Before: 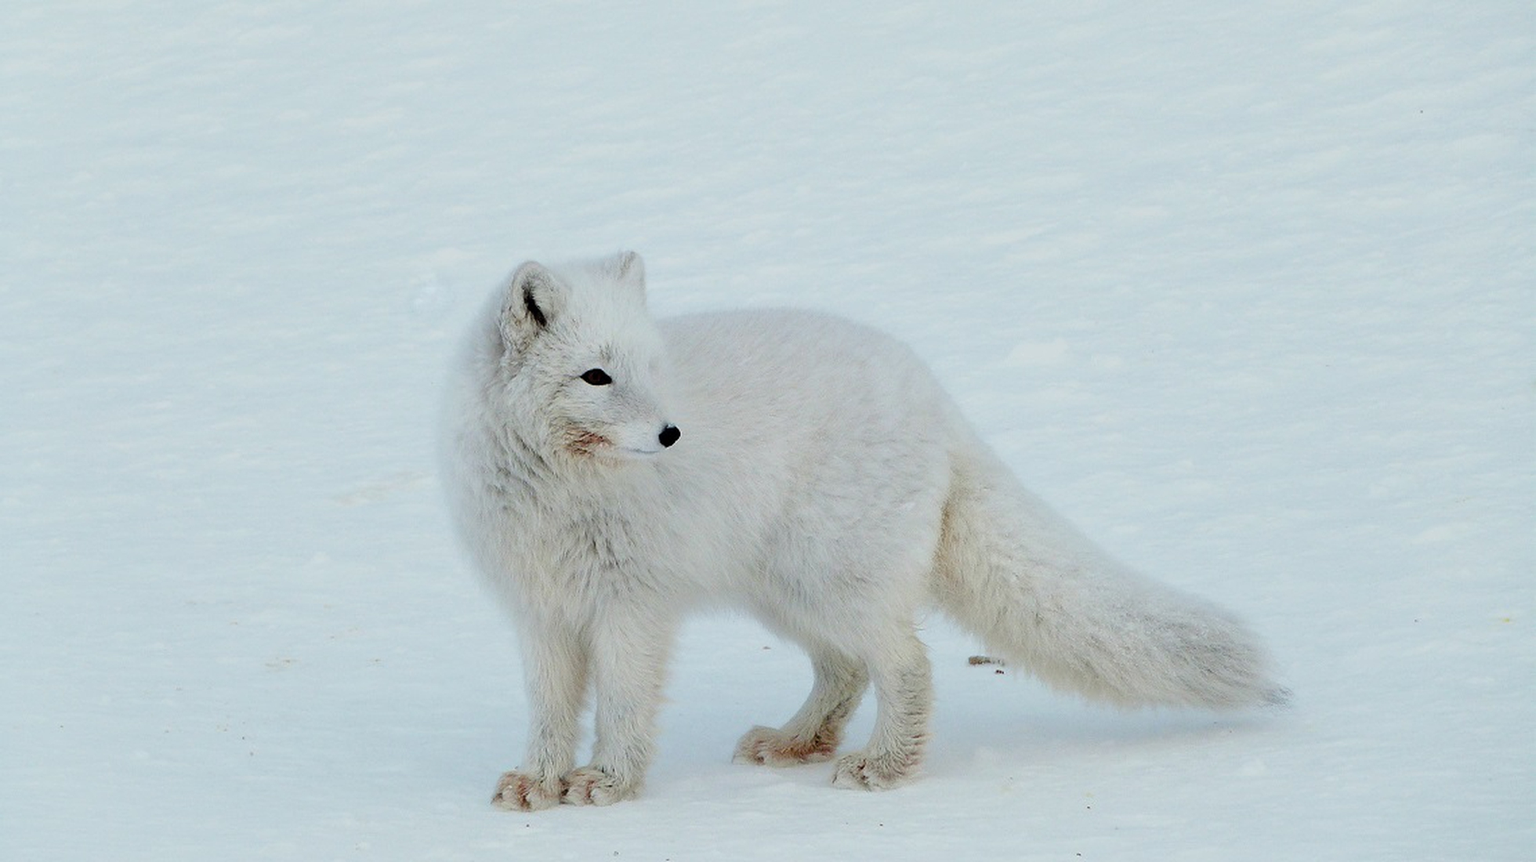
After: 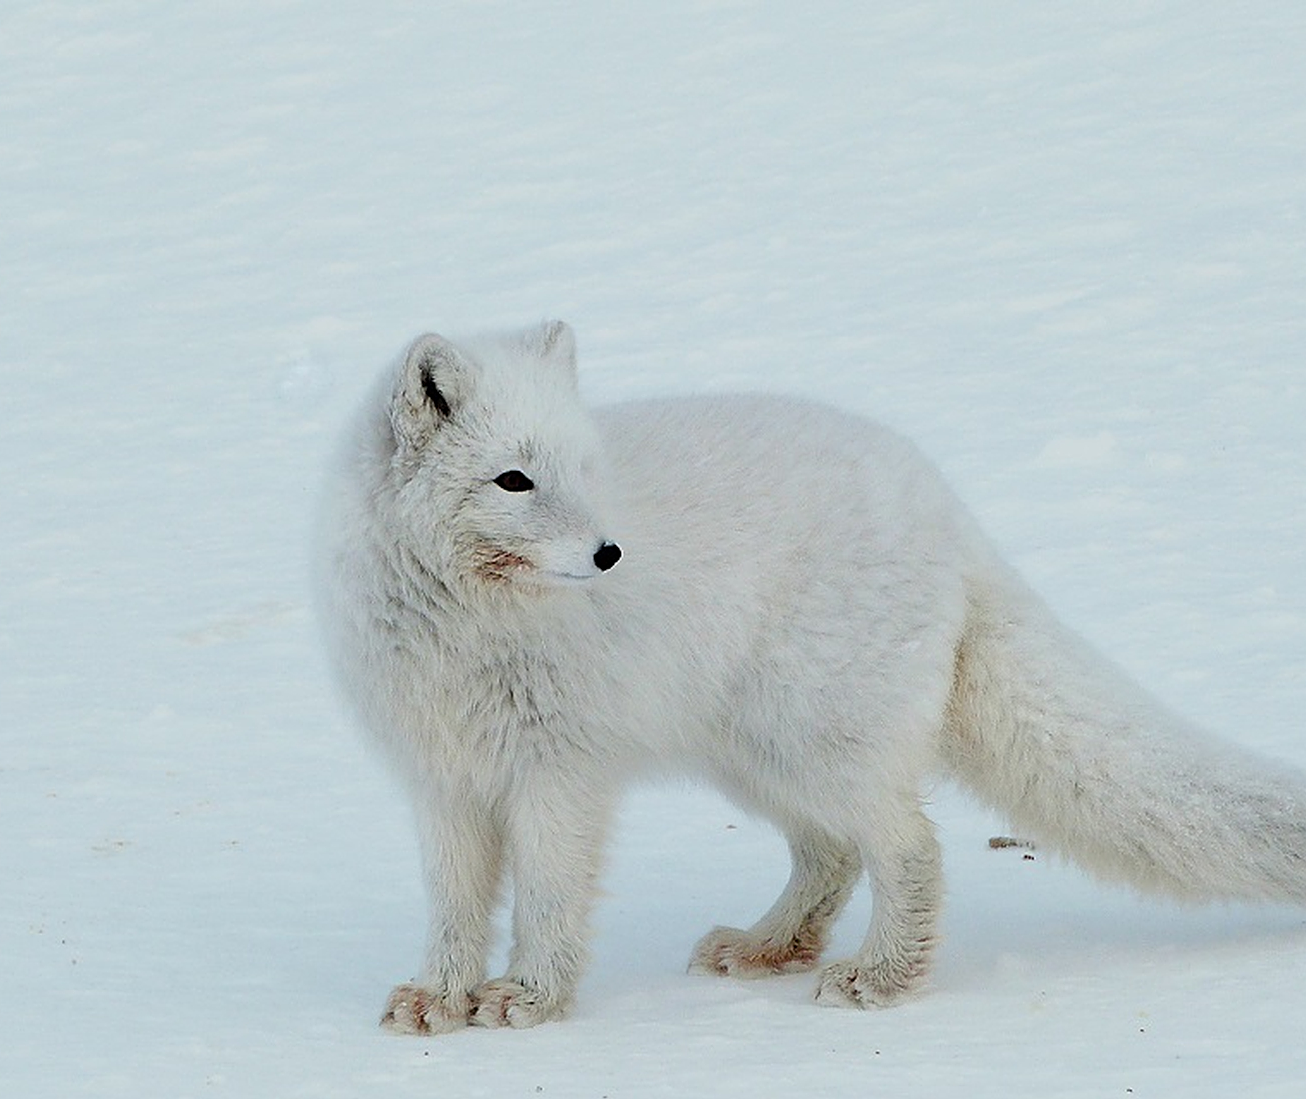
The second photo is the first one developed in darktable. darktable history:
exposure: compensate highlight preservation false
sharpen: on, module defaults
crop and rotate: left 12.673%, right 20.66%
